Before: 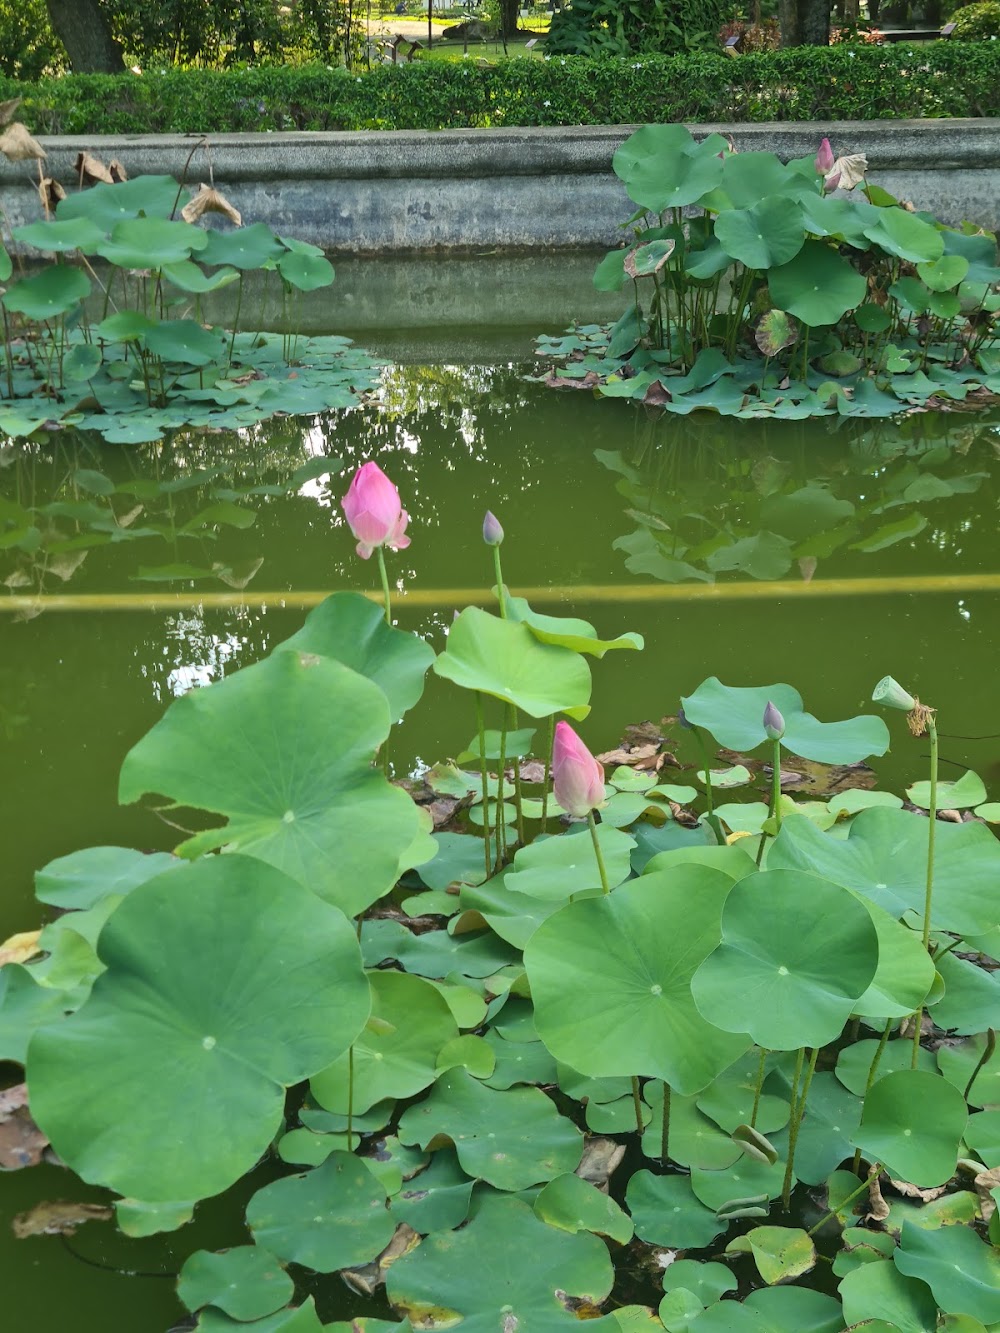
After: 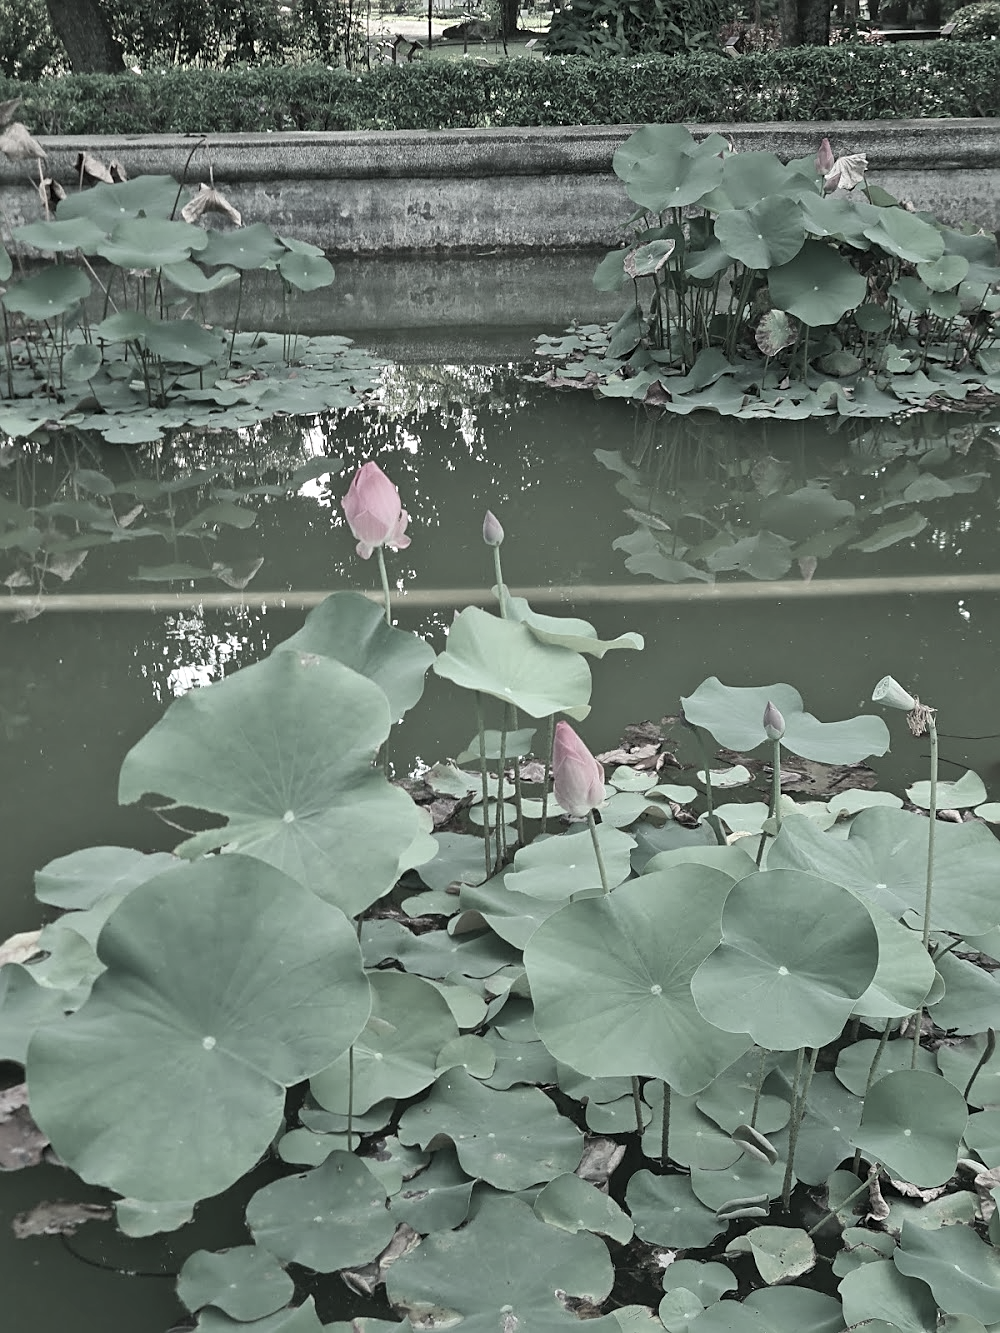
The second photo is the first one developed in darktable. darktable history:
color contrast: green-magenta contrast 0.3, blue-yellow contrast 0.15
local contrast: mode bilateral grid, contrast 20, coarseness 50, detail 120%, midtone range 0.2
sharpen: on, module defaults
